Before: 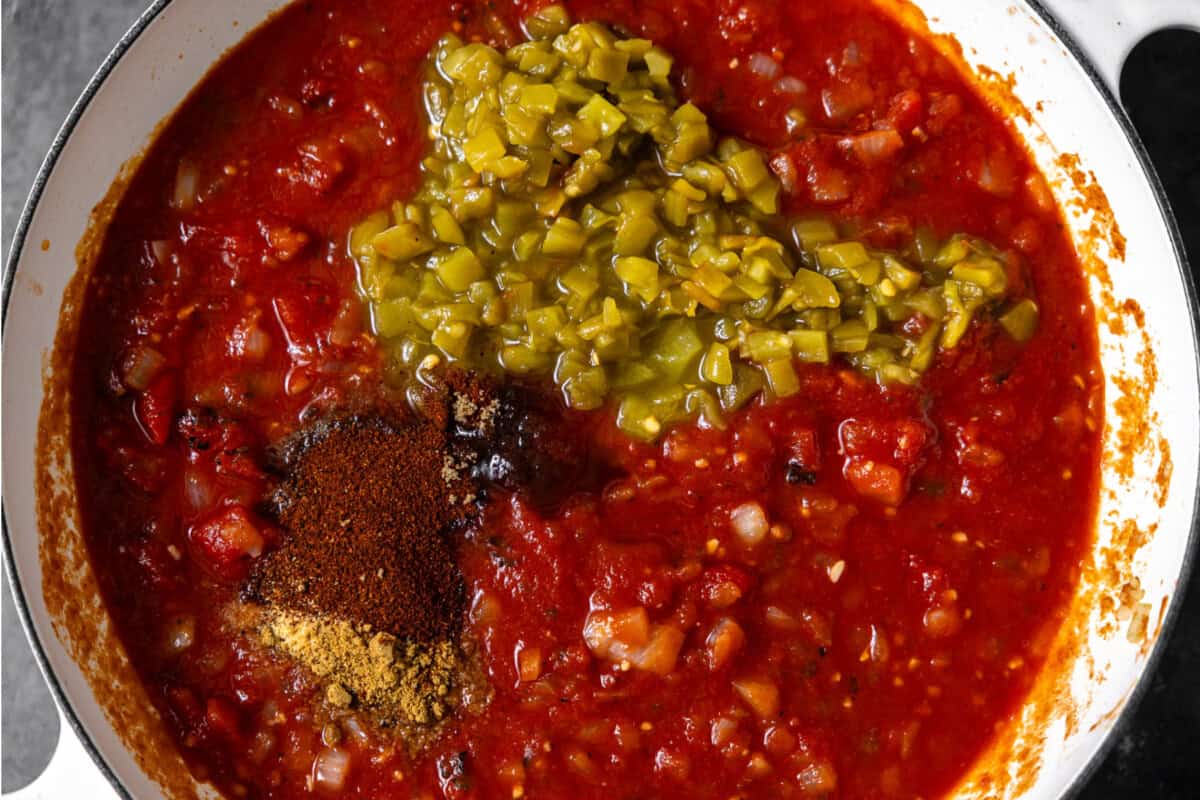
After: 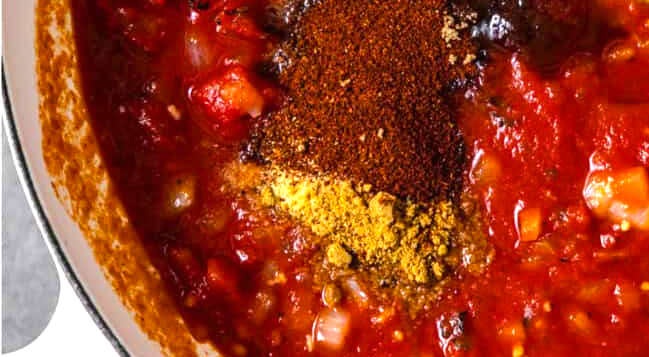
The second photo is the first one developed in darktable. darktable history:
color balance rgb: highlights gain › luminance 17.776%, perceptual saturation grading › global saturation 0.076%, perceptual brilliance grading › mid-tones 9.037%, perceptual brilliance grading › shadows 14.633%, global vibrance 31.221%
exposure: black level correction 0, exposure 0.498 EV, compensate highlight preservation false
crop and rotate: top 55.123%, right 45.851%, bottom 0.226%
